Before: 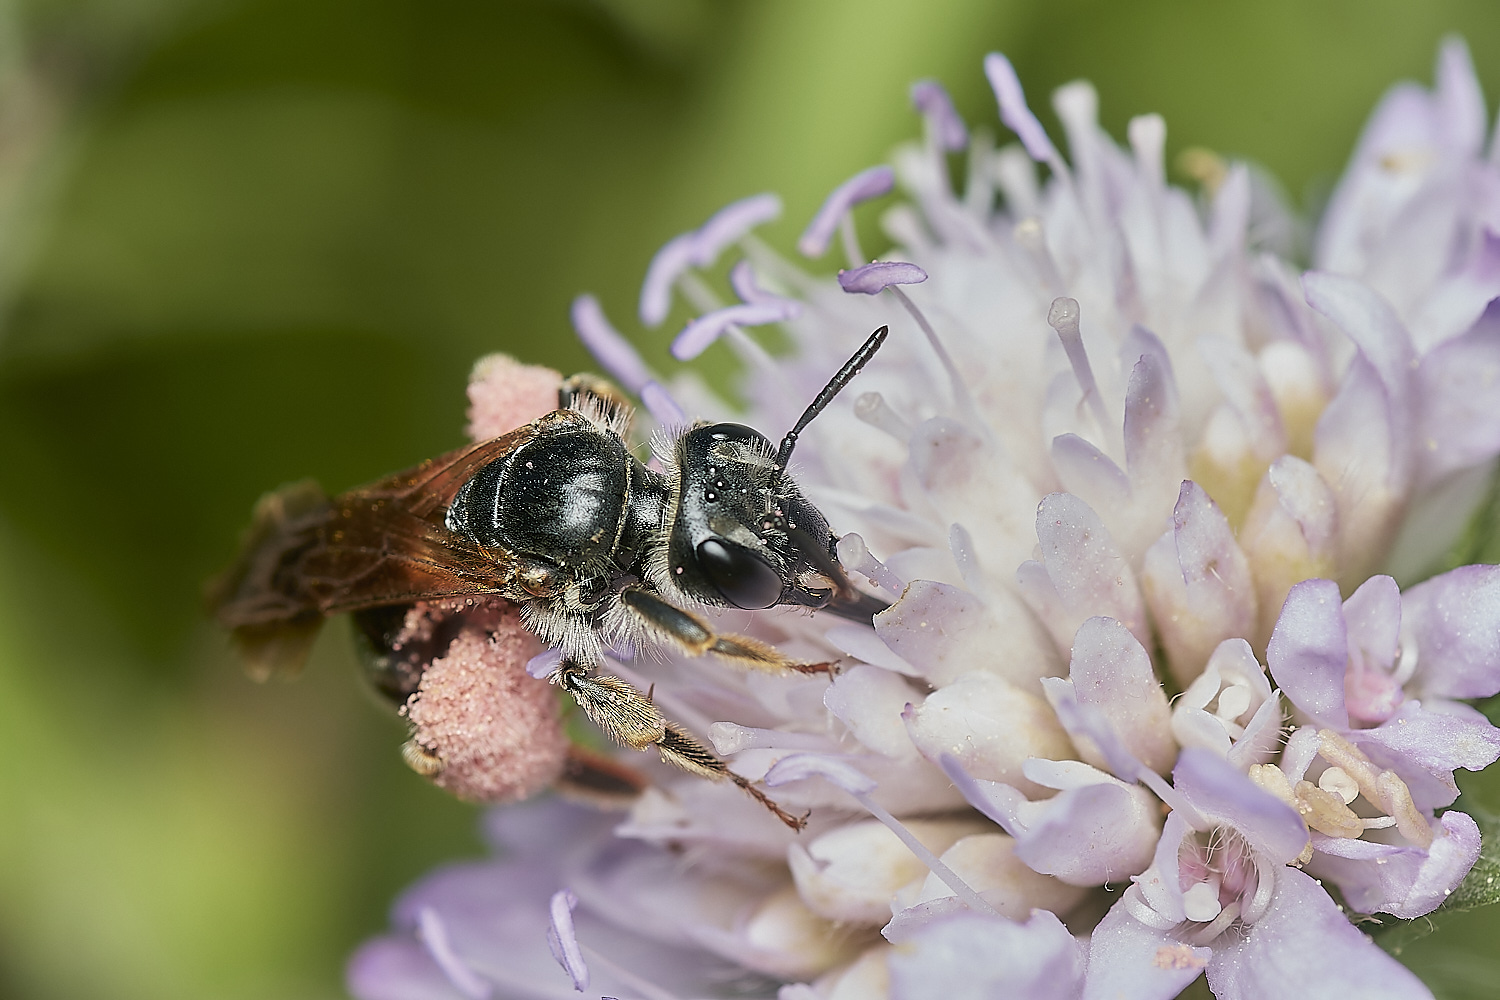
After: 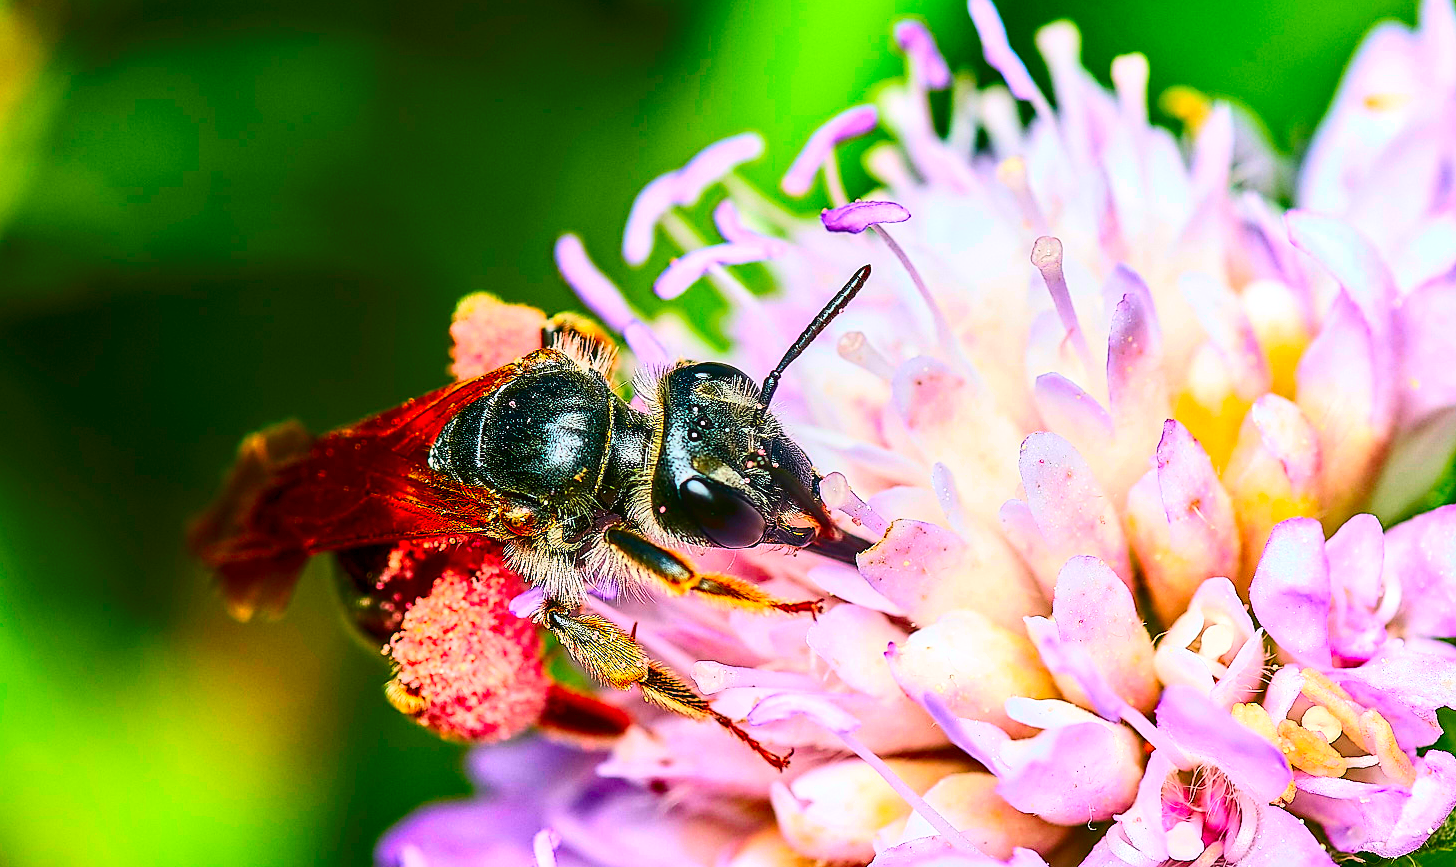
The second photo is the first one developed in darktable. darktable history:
exposure: black level correction 0, exposure 0.199 EV, compensate highlight preservation false
haze removal: compatibility mode true, adaptive false
color correction: highlights a* 1.69, highlights b* -1.66, saturation 2.49
contrast brightness saturation: contrast 0.41, brightness 0.043, saturation 0.254
sharpen: amount 0.217
local contrast: detail 130%
crop: left 1.15%, top 6.183%, right 1.724%, bottom 7.047%
